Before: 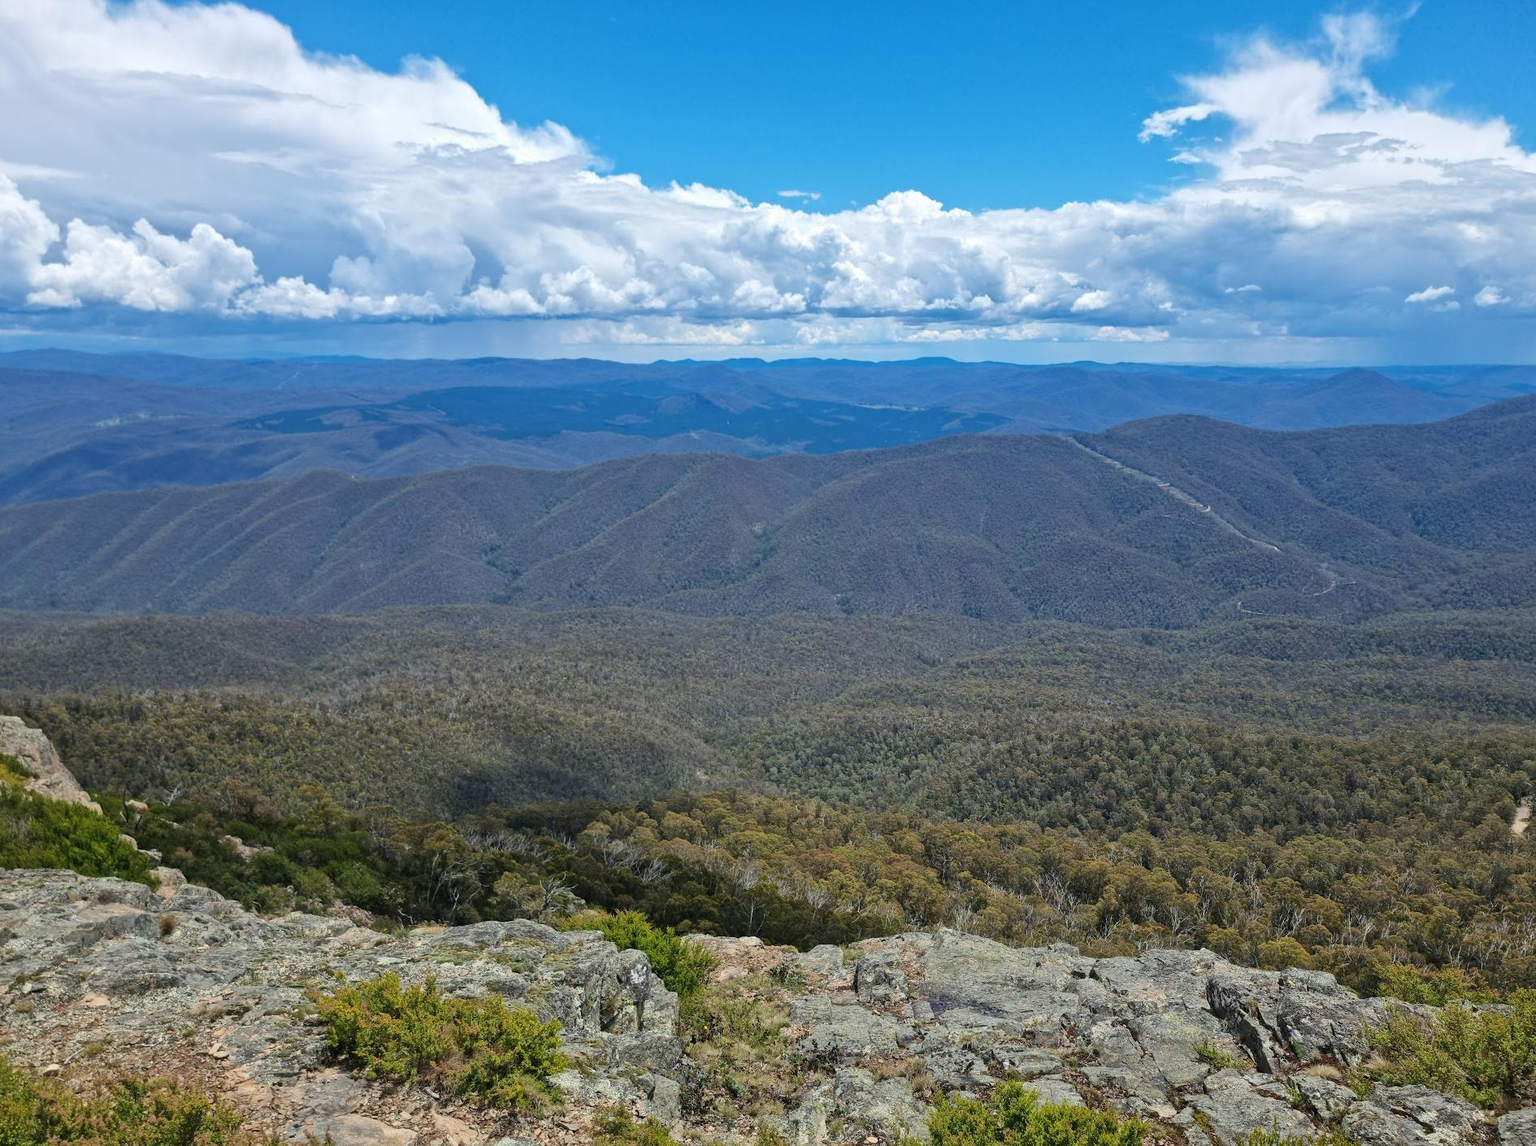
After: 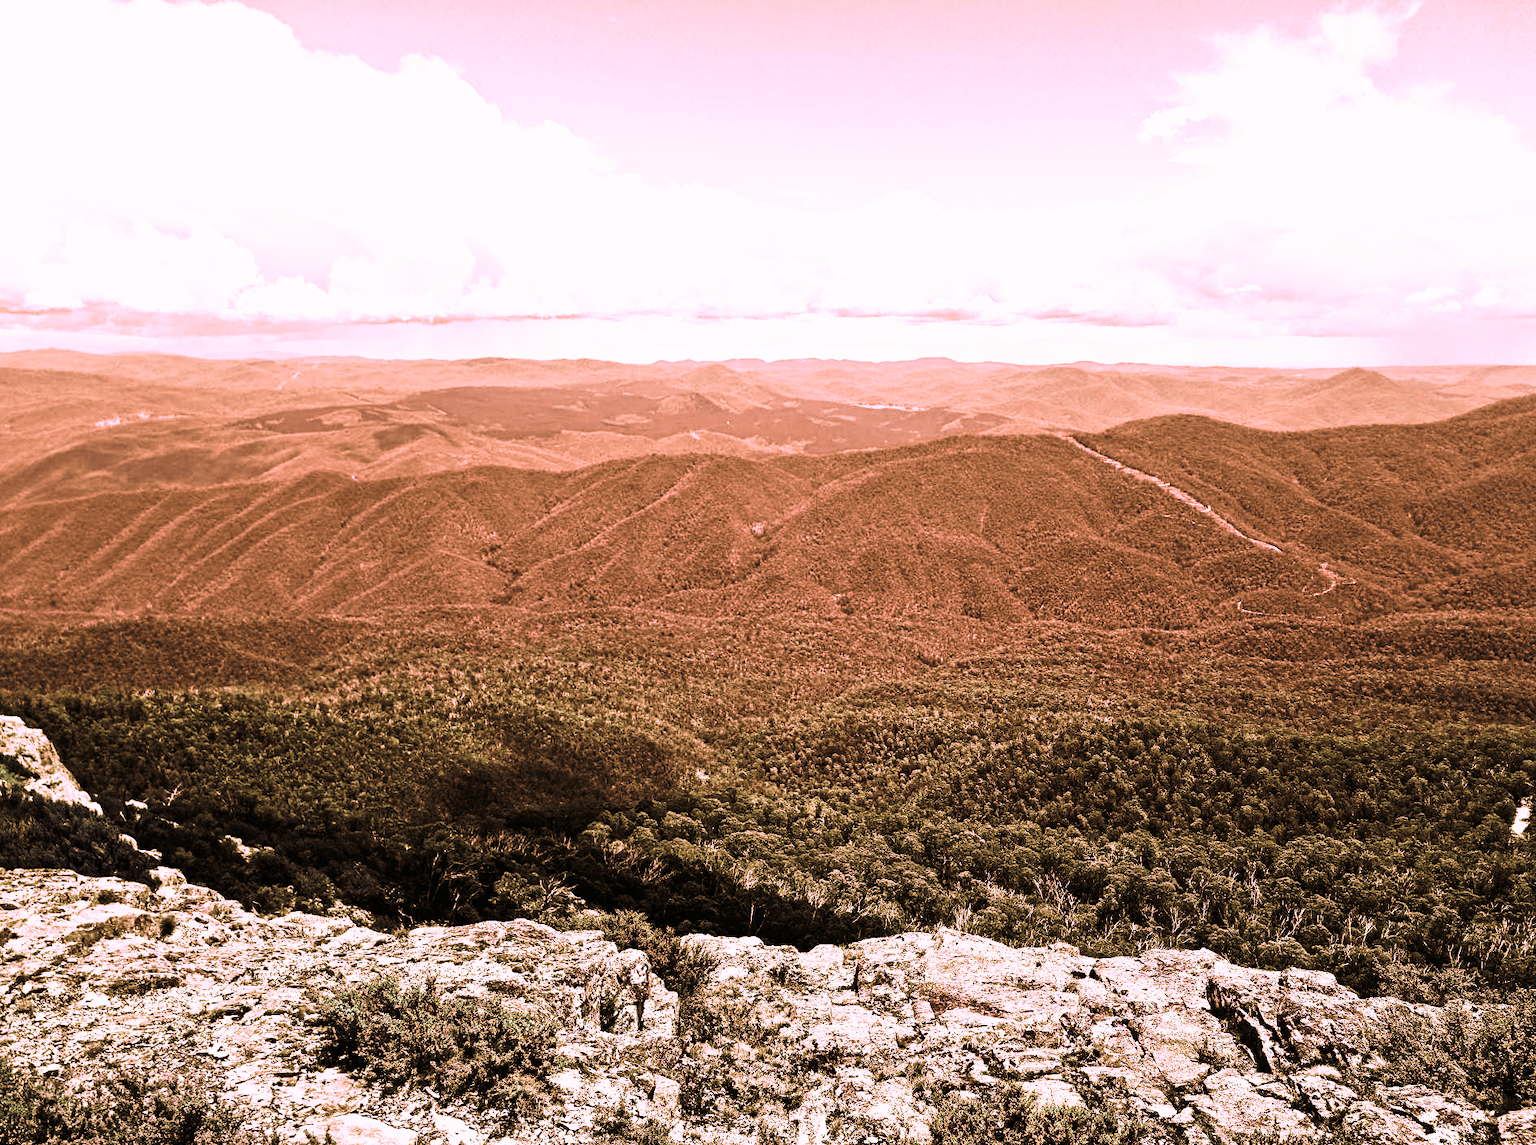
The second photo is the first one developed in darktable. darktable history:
tone curve: curves: ch0 [(0, 0) (0.003, 0) (0.011, 0.001) (0.025, 0.003) (0.044, 0.003) (0.069, 0.006) (0.1, 0.009) (0.136, 0.014) (0.177, 0.029) (0.224, 0.061) (0.277, 0.127) (0.335, 0.218) (0.399, 0.38) (0.468, 0.588) (0.543, 0.809) (0.623, 0.947) (0.709, 0.987) (0.801, 0.99) (0.898, 0.99) (1, 1)], preserve colors none
color look up table: target L [82.63, 80.67, 82.63, 82.66, 82.66, 82.63, 80.75, 82.51, 68.14, 58.04, 58.14, 58.27, 50.75, 40.71, 36.08, 39.01, 18.11, 200.27, 82.59, 66.49, 59.84, 60.67, 56.17, 50.73, 38.84, 35.01, 18.2, 10.74, 3.496, 82.63, 82.63, 79.74, 64.91, 61.87, 48.47, 51.89, 50.02, 45.93, 45.97, 42.75, 23.15, 82.66, 100.22, 82.66, 82.59, 82.63, 60.62, 51.54, 29.91], target a [63.65, 65.91, 63.65, 63.73, 63.73, 63.65, 66.21, 60.14, 12.22, 7.651, 7.271, 7.149, 11.85, 7.522, 6.065, 6.148, 3.031, 0, 63.57, 8.835, 6.411, 8.371, 9.762, 12.71, 6.14, 5.542, 4.978, 4.174, -4.897, 63.65, 63.65, 69.22, 5.092, 8.369, 10.01, 12.97, 10.75, 7.366, 7.169, 7.923, 4.964, 63.73, 1.267, 63.73, 63.57, 63.65, 8.023, 12.36, 6.752], target b [-30.85, 22.89, -30.85, -31.29, -31.29, -30.85, 17.82, 20.66, 3.408, 7.483, 7.161, 7.087, 8.289, 6.902, 5.522, 6.657, 3.986, 0, -30.4, 2.671, 6.222, 5.765, 8.525, 8.783, 6.67, 6.212, 4.178, 5.876, 4.511, -30.85, -30.85, 18.89, 7.05, 5.089, 8.279, 8.746, 8.148, 8.205, 7.727, 7.937, 6.807, -31.29, -0.58, -31.29, -30.4, -30.85, 6.215, 8.349, 6.658], num patches 49
